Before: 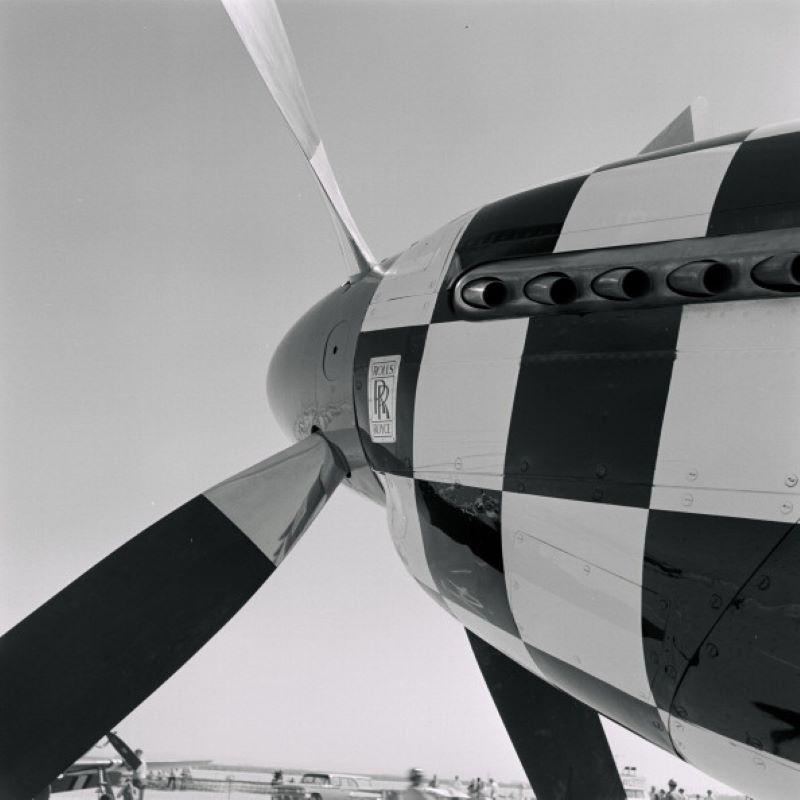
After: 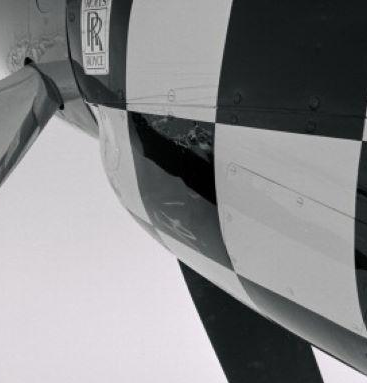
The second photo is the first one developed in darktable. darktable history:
crop: left 35.931%, top 46.102%, right 18.146%, bottom 6.004%
